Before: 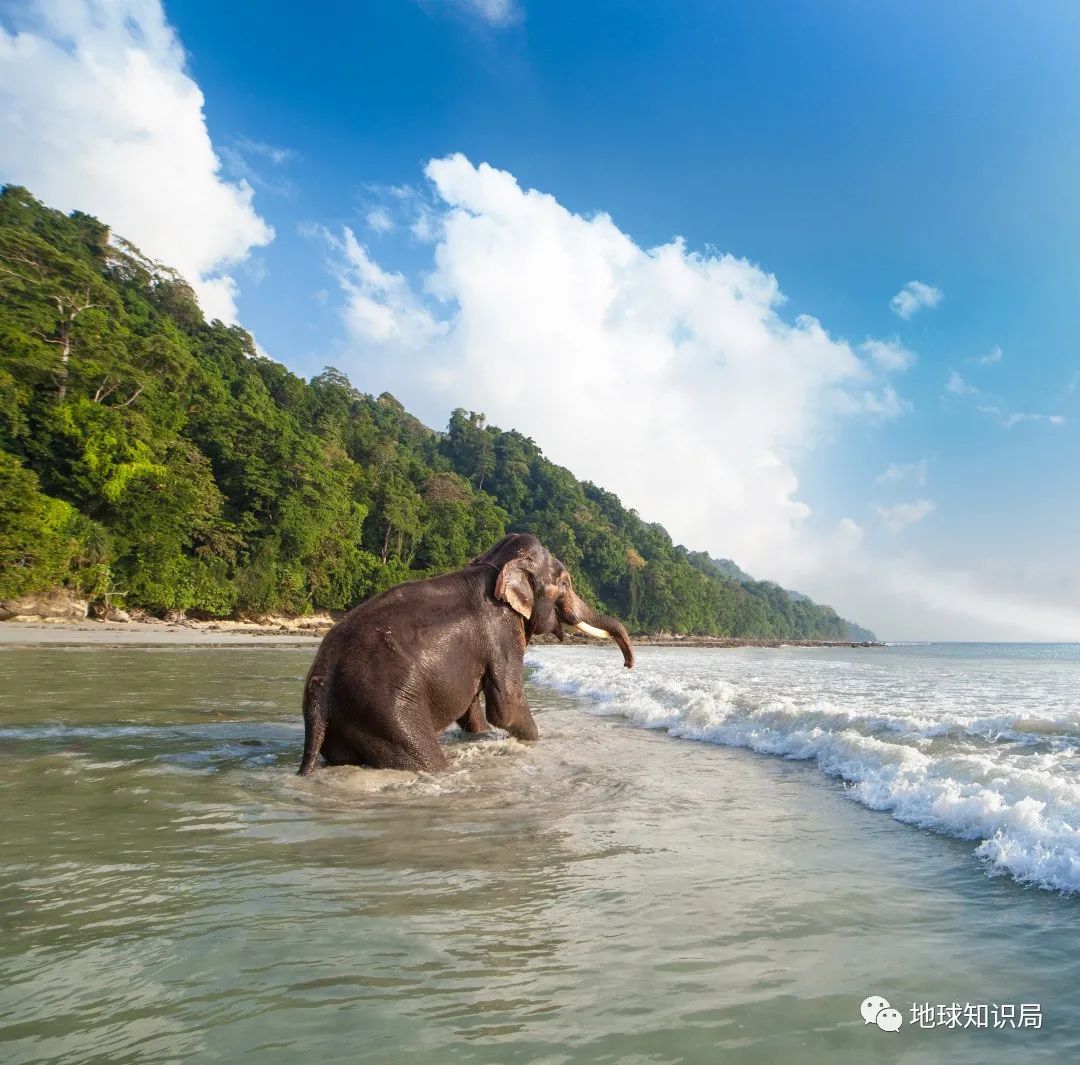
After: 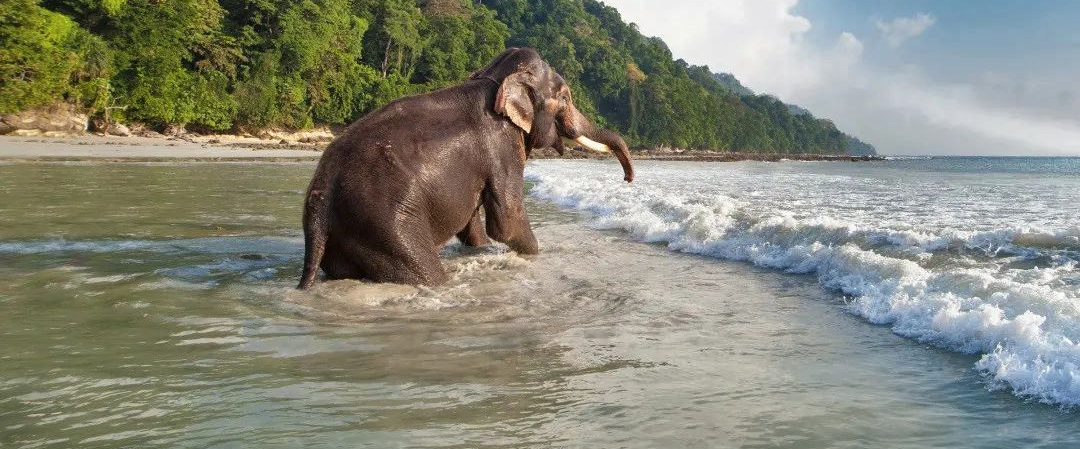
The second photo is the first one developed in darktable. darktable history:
crop: top 45.635%, bottom 12.19%
shadows and highlights: shadows 60.22, highlights -60.44, soften with gaussian
